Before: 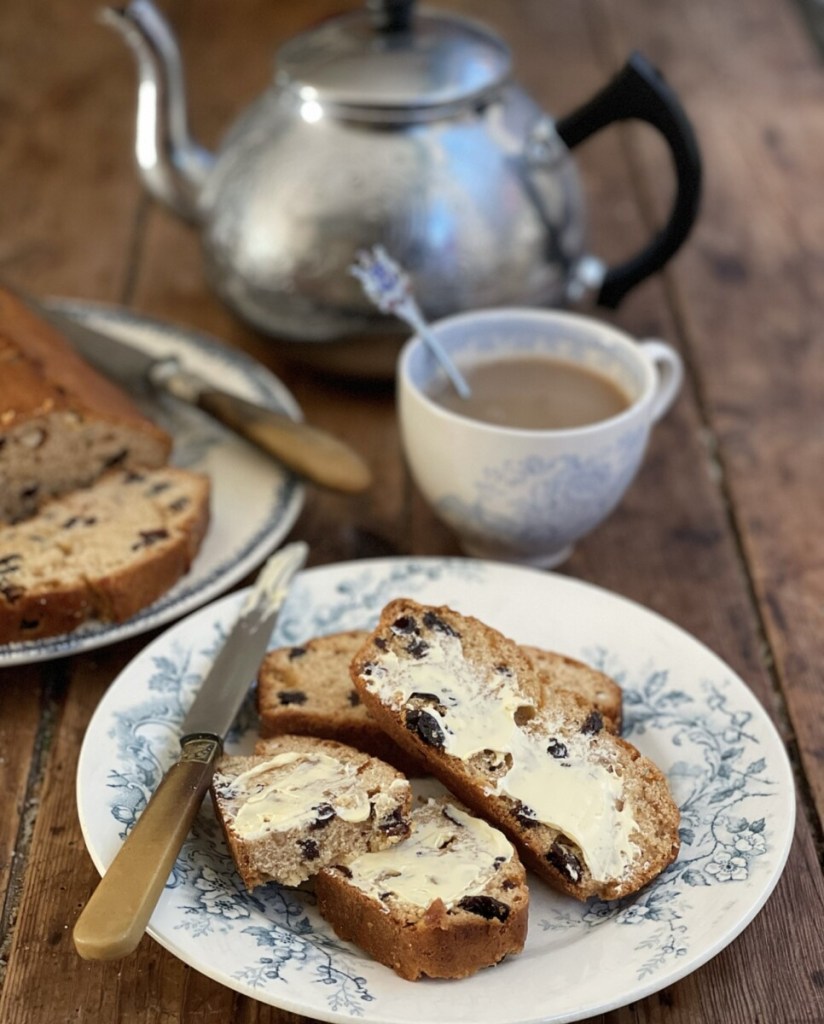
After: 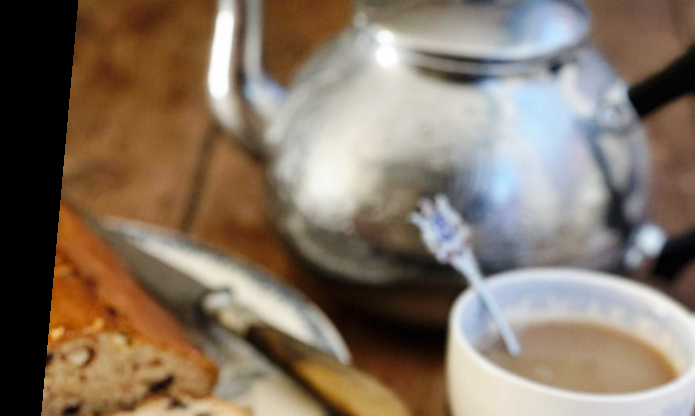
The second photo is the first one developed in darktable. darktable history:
crop: left 0.579%, top 7.627%, right 23.167%, bottom 54.275%
base curve: curves: ch0 [(0, 0) (0.036, 0.025) (0.121, 0.166) (0.206, 0.329) (0.605, 0.79) (1, 1)], preserve colors none
rotate and perspective: rotation 5.12°, automatic cropping off
